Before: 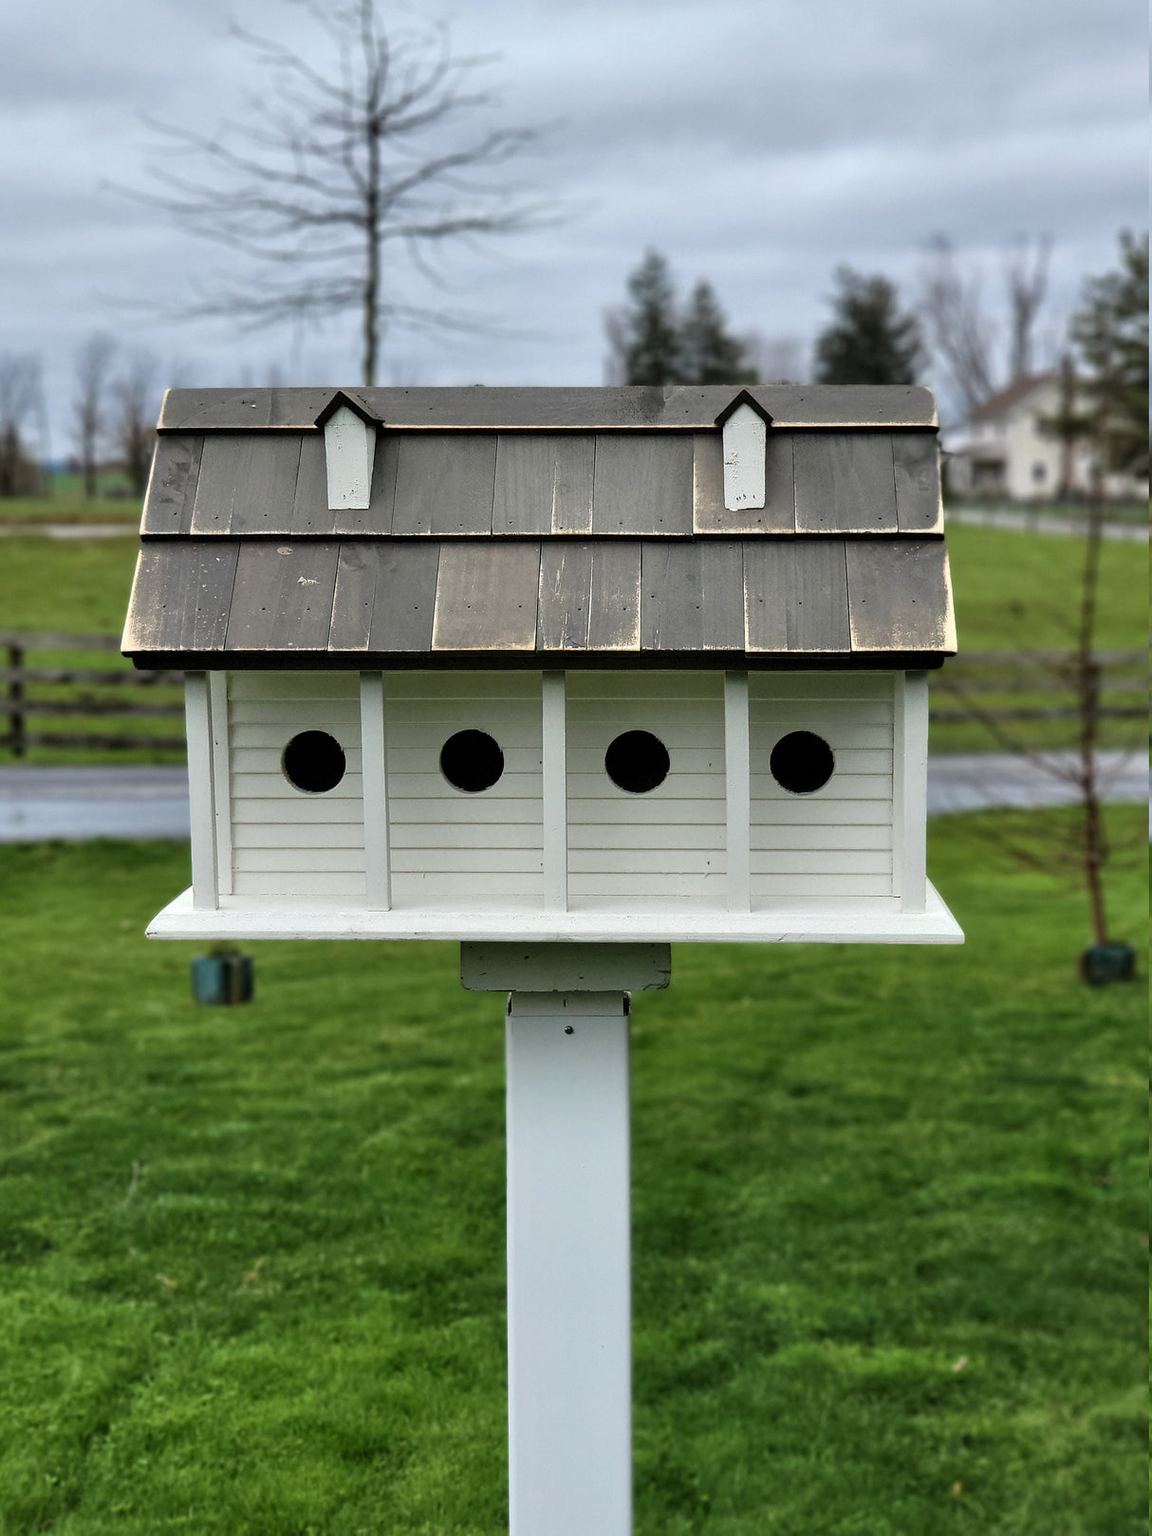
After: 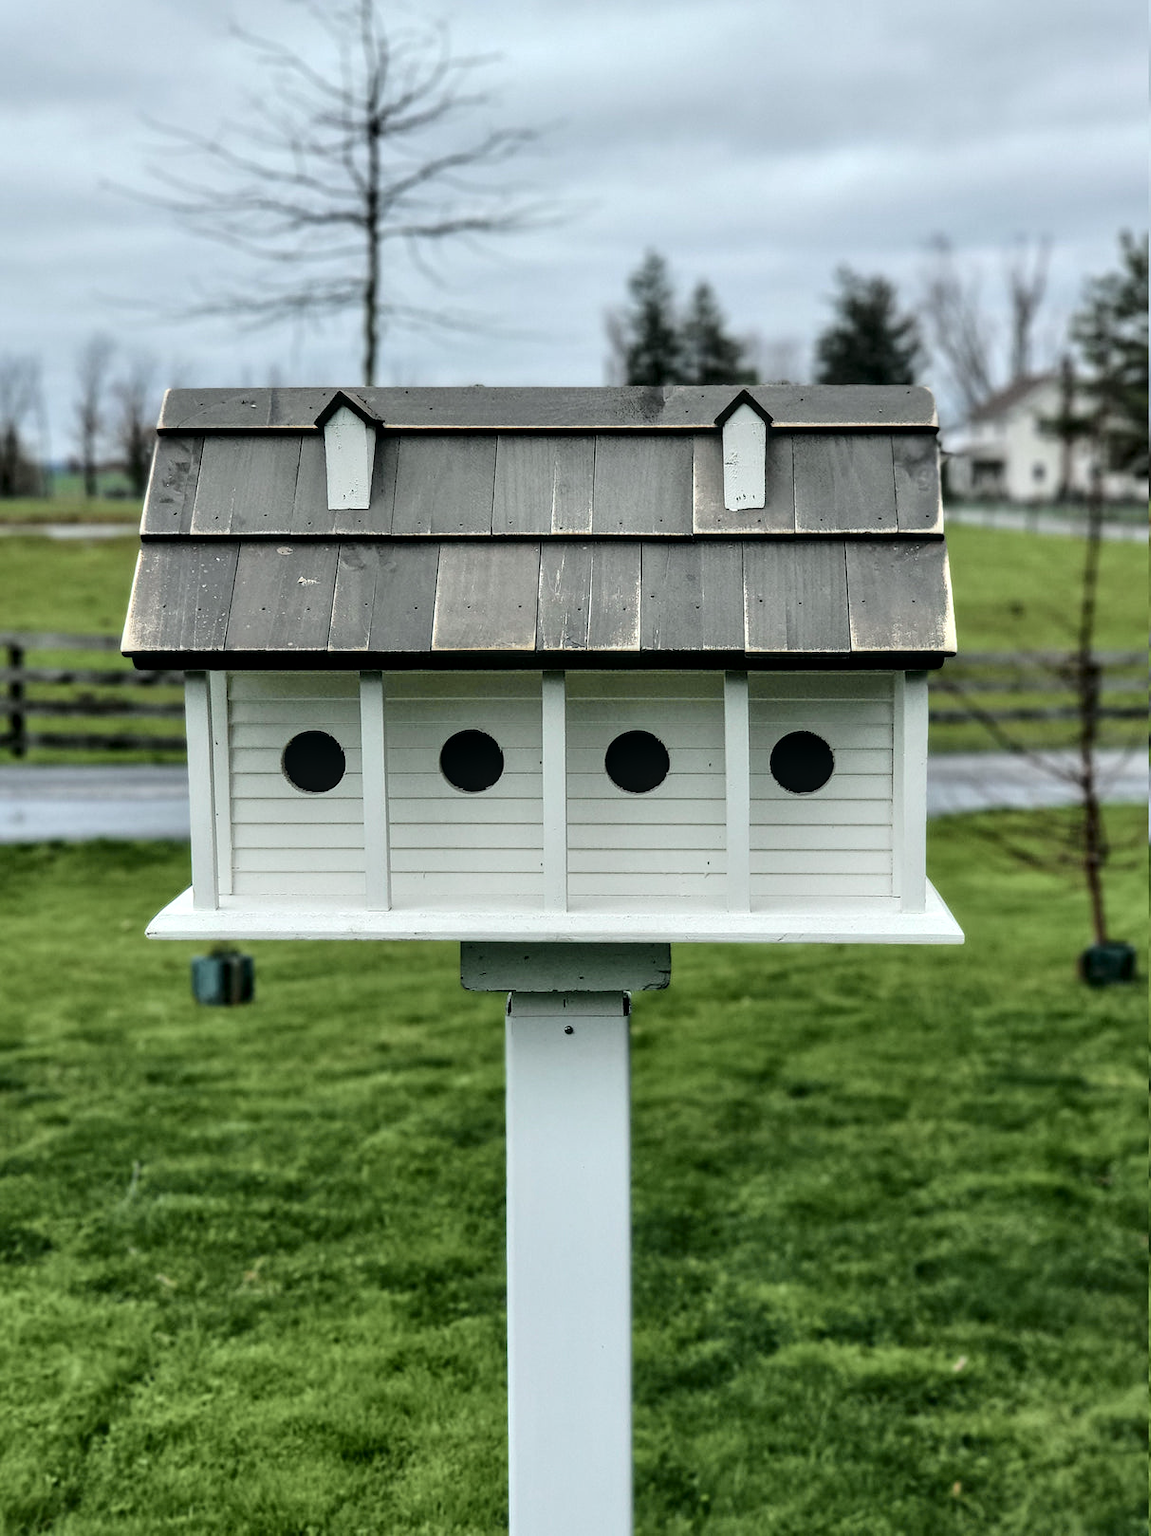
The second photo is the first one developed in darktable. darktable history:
tone curve: curves: ch0 [(0, 0) (0.081, 0.044) (0.185, 0.145) (0.283, 0.273) (0.405, 0.449) (0.495, 0.554) (0.686, 0.743) (0.826, 0.853) (0.978, 0.988)]; ch1 [(0, 0) (0.147, 0.166) (0.321, 0.362) (0.371, 0.402) (0.423, 0.426) (0.479, 0.472) (0.505, 0.497) (0.521, 0.506) (0.551, 0.546) (0.586, 0.571) (0.625, 0.638) (0.68, 0.715) (1, 1)]; ch2 [(0, 0) (0.346, 0.378) (0.404, 0.427) (0.502, 0.498) (0.531, 0.517) (0.547, 0.526) (0.582, 0.571) (0.629, 0.626) (0.717, 0.678) (1, 1)], color space Lab, independent channels, preserve colors none
color zones: curves: ch0 [(0.068, 0.464) (0.25, 0.5) (0.48, 0.508) (0.75, 0.536) (0.886, 0.476) (0.967, 0.456)]; ch1 [(0.066, 0.456) (0.25, 0.5) (0.616, 0.508) (0.746, 0.56) (0.934, 0.444)]
local contrast: on, module defaults
